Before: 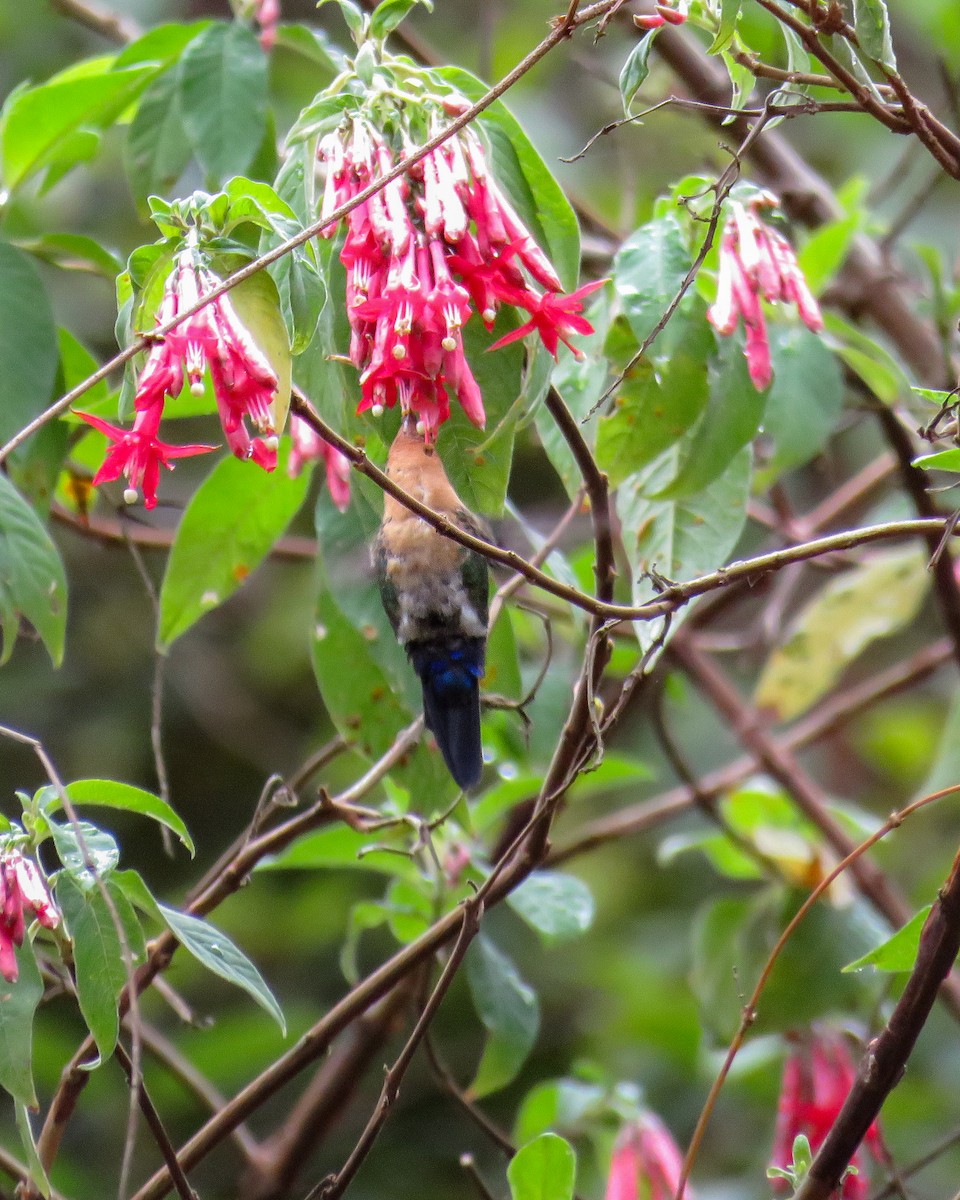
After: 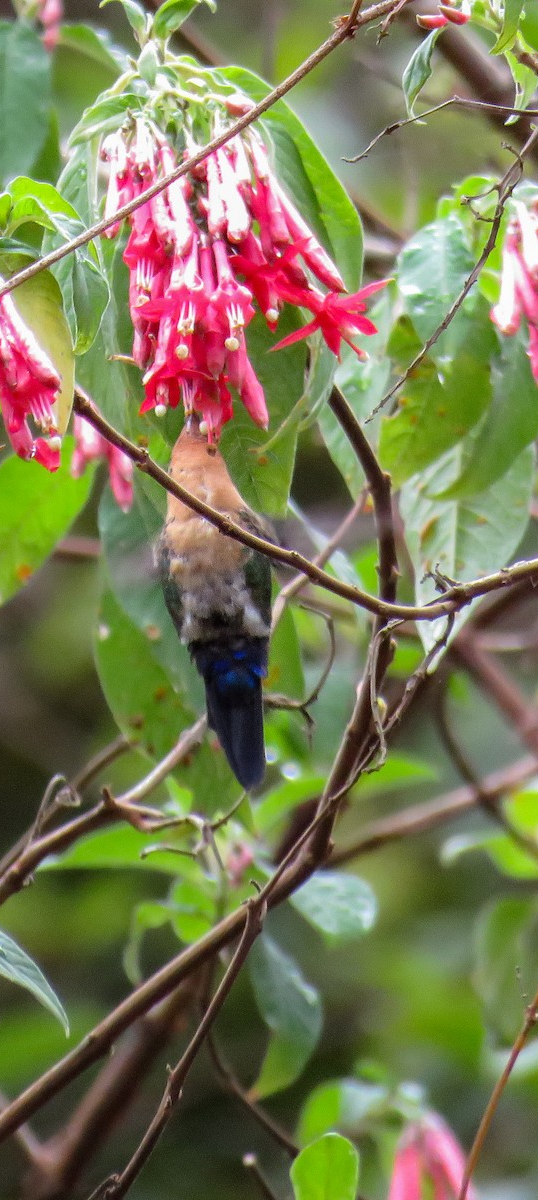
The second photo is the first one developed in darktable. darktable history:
crop and rotate: left 22.68%, right 21.221%
